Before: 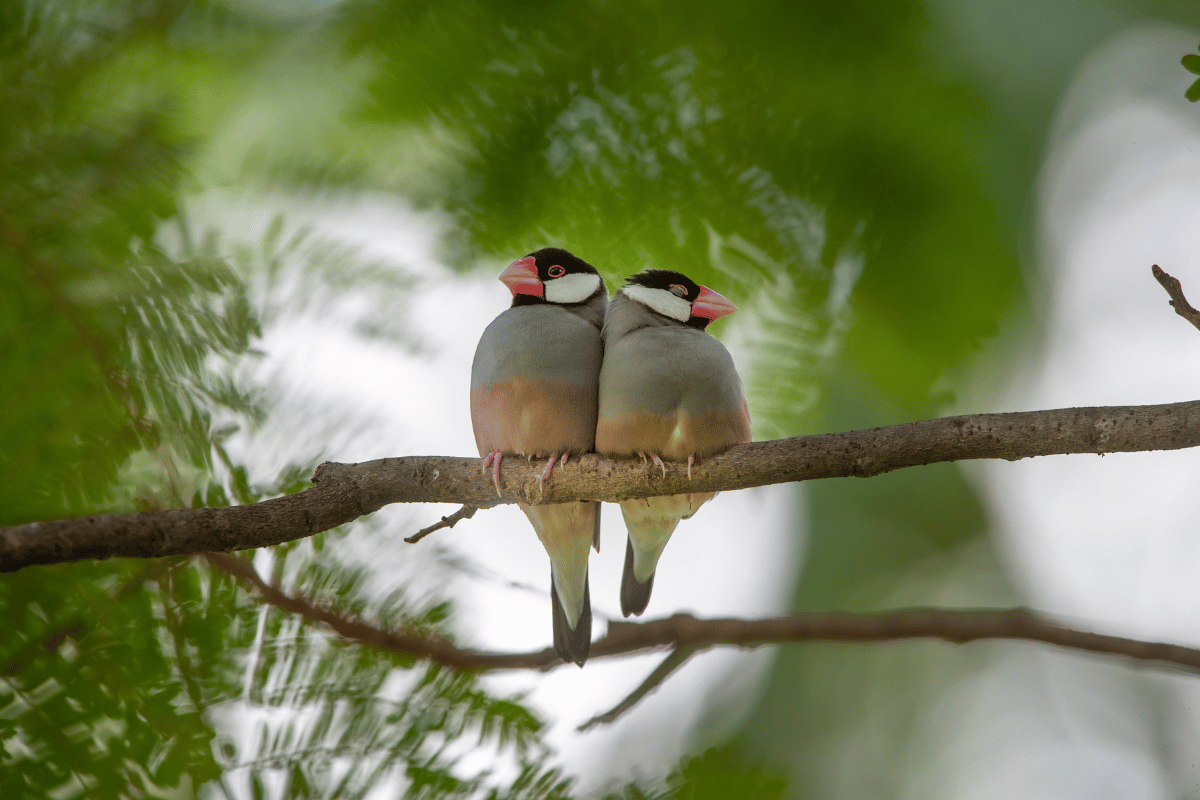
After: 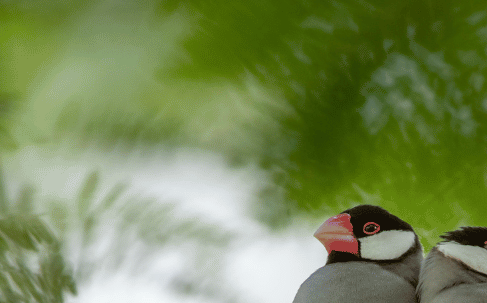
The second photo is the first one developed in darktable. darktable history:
white balance: red 0.978, blue 0.999
crop: left 15.452%, top 5.459%, right 43.956%, bottom 56.62%
